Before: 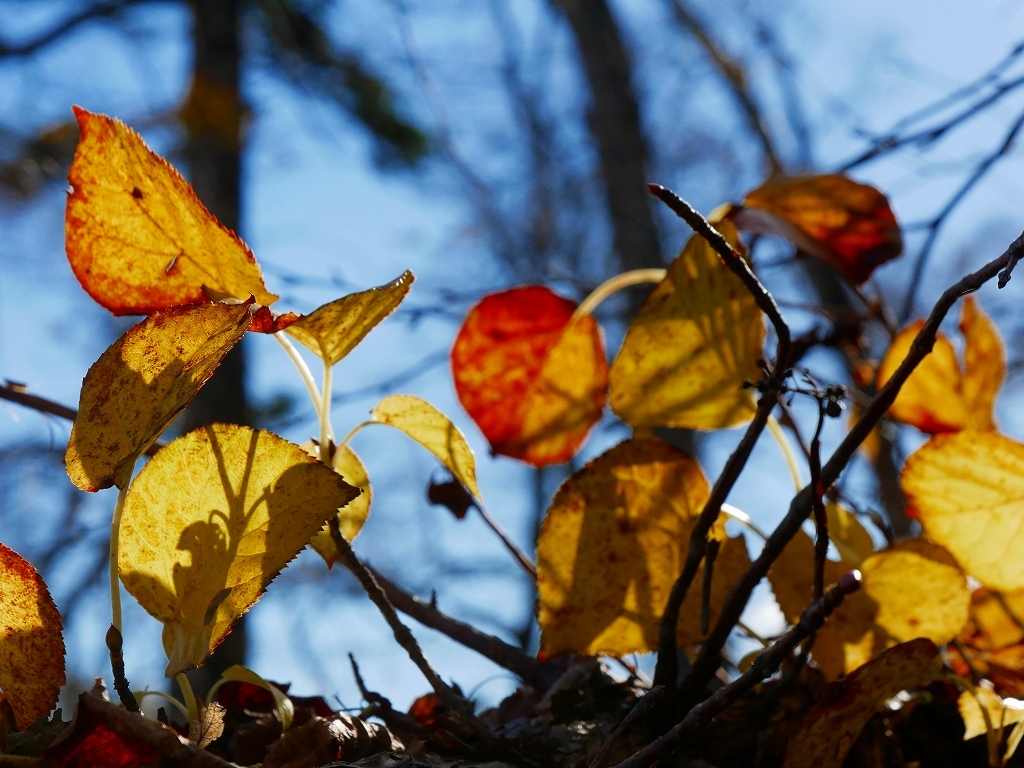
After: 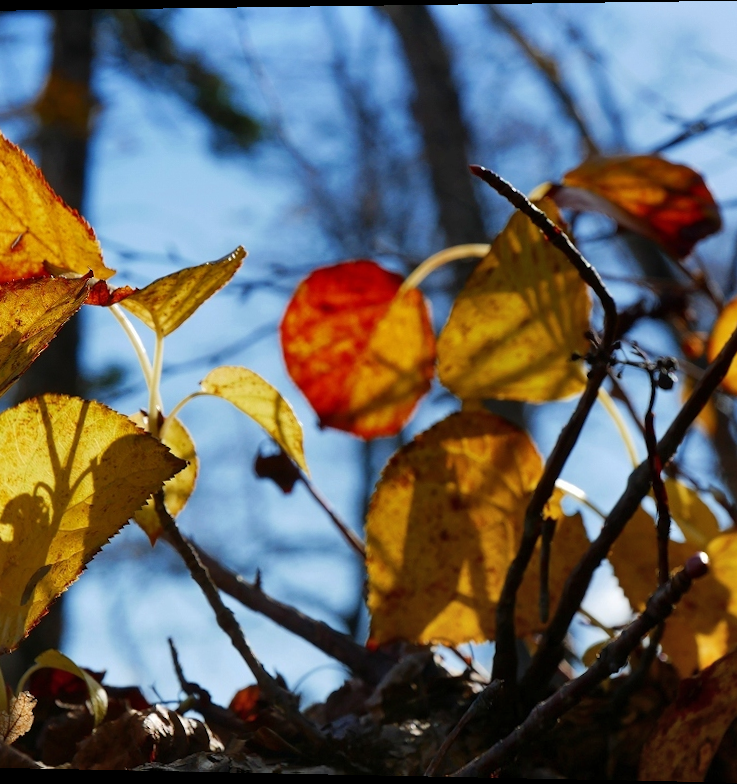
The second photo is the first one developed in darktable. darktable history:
rotate and perspective: rotation 0.128°, lens shift (vertical) -0.181, lens shift (horizontal) -0.044, shear 0.001, automatic cropping off
shadows and highlights: shadows 37.27, highlights -28.18, soften with gaussian
crop and rotate: left 18.442%, right 15.508%
